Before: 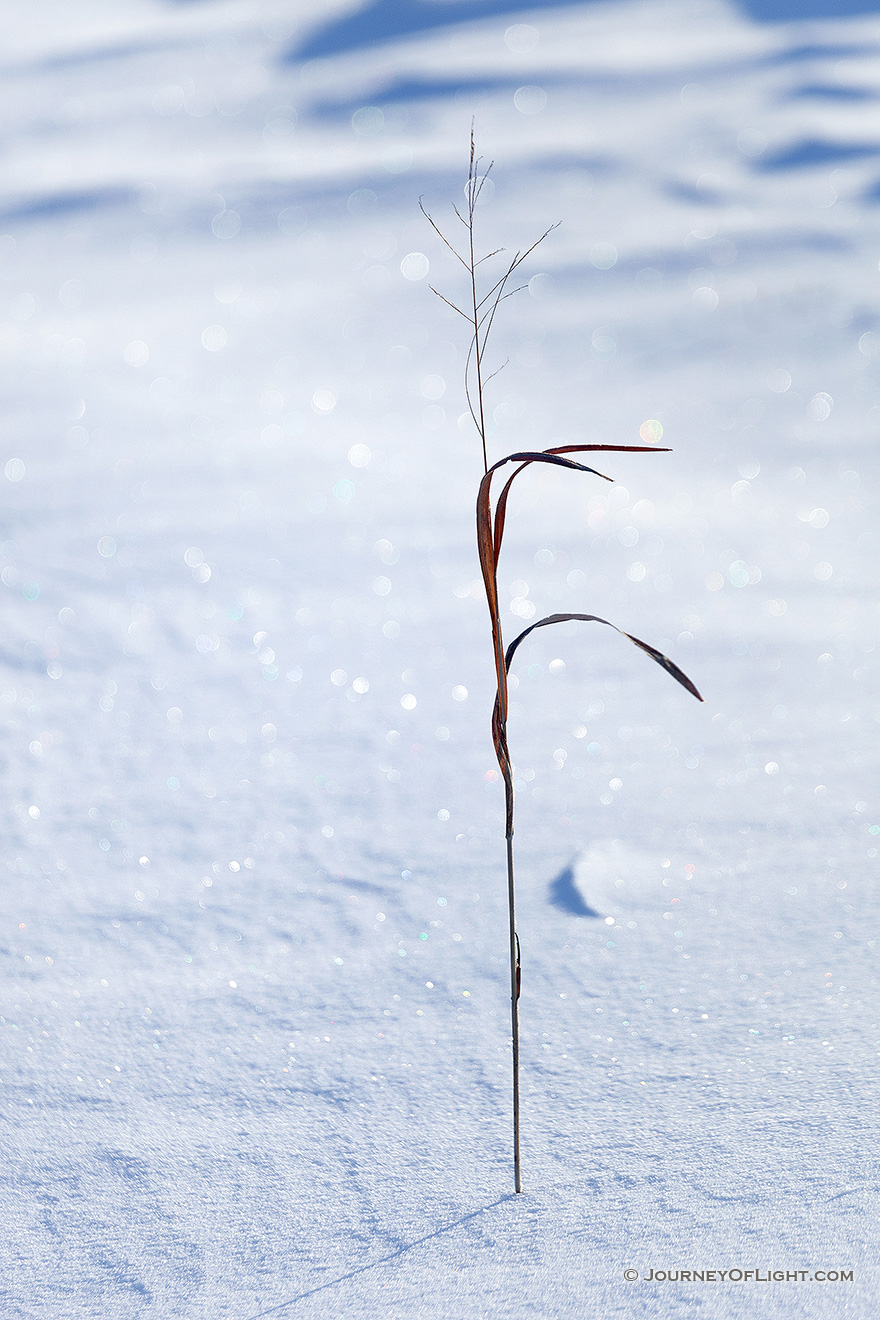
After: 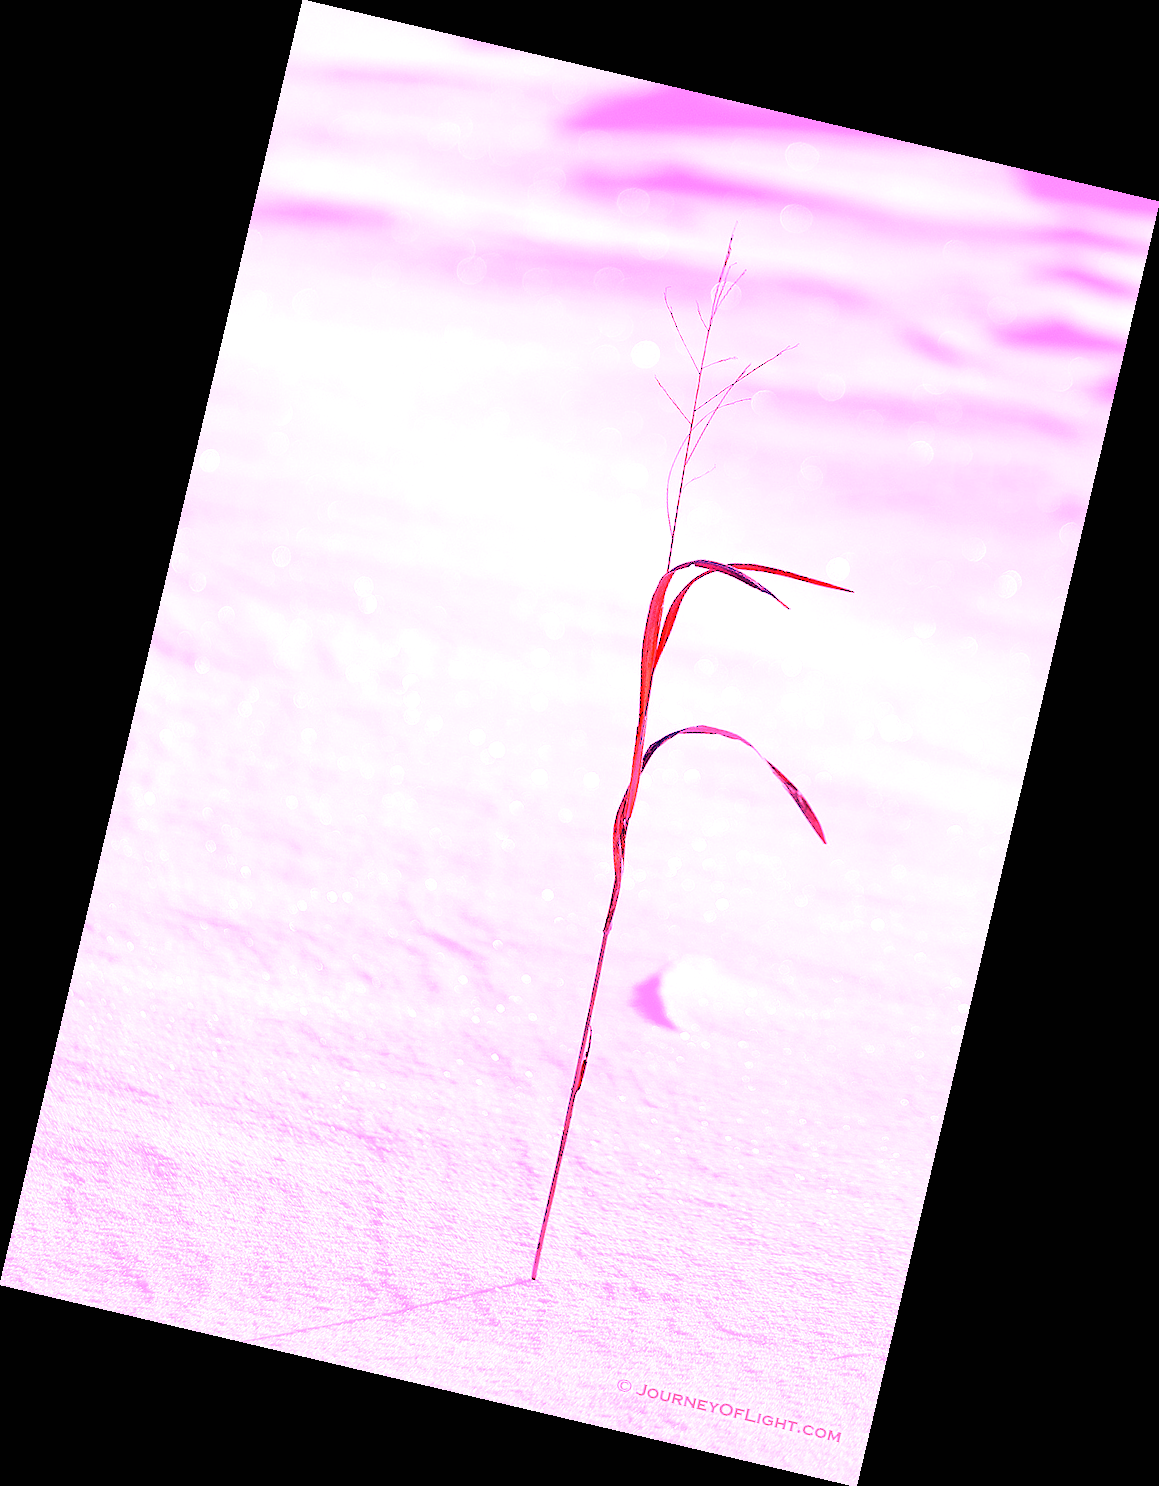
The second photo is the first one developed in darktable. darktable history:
white balance: red 4.26, blue 1.802
exposure: black level correction 0, exposure 0.3 EV, compensate highlight preservation false
rotate and perspective: rotation 13.27°, automatic cropping off
